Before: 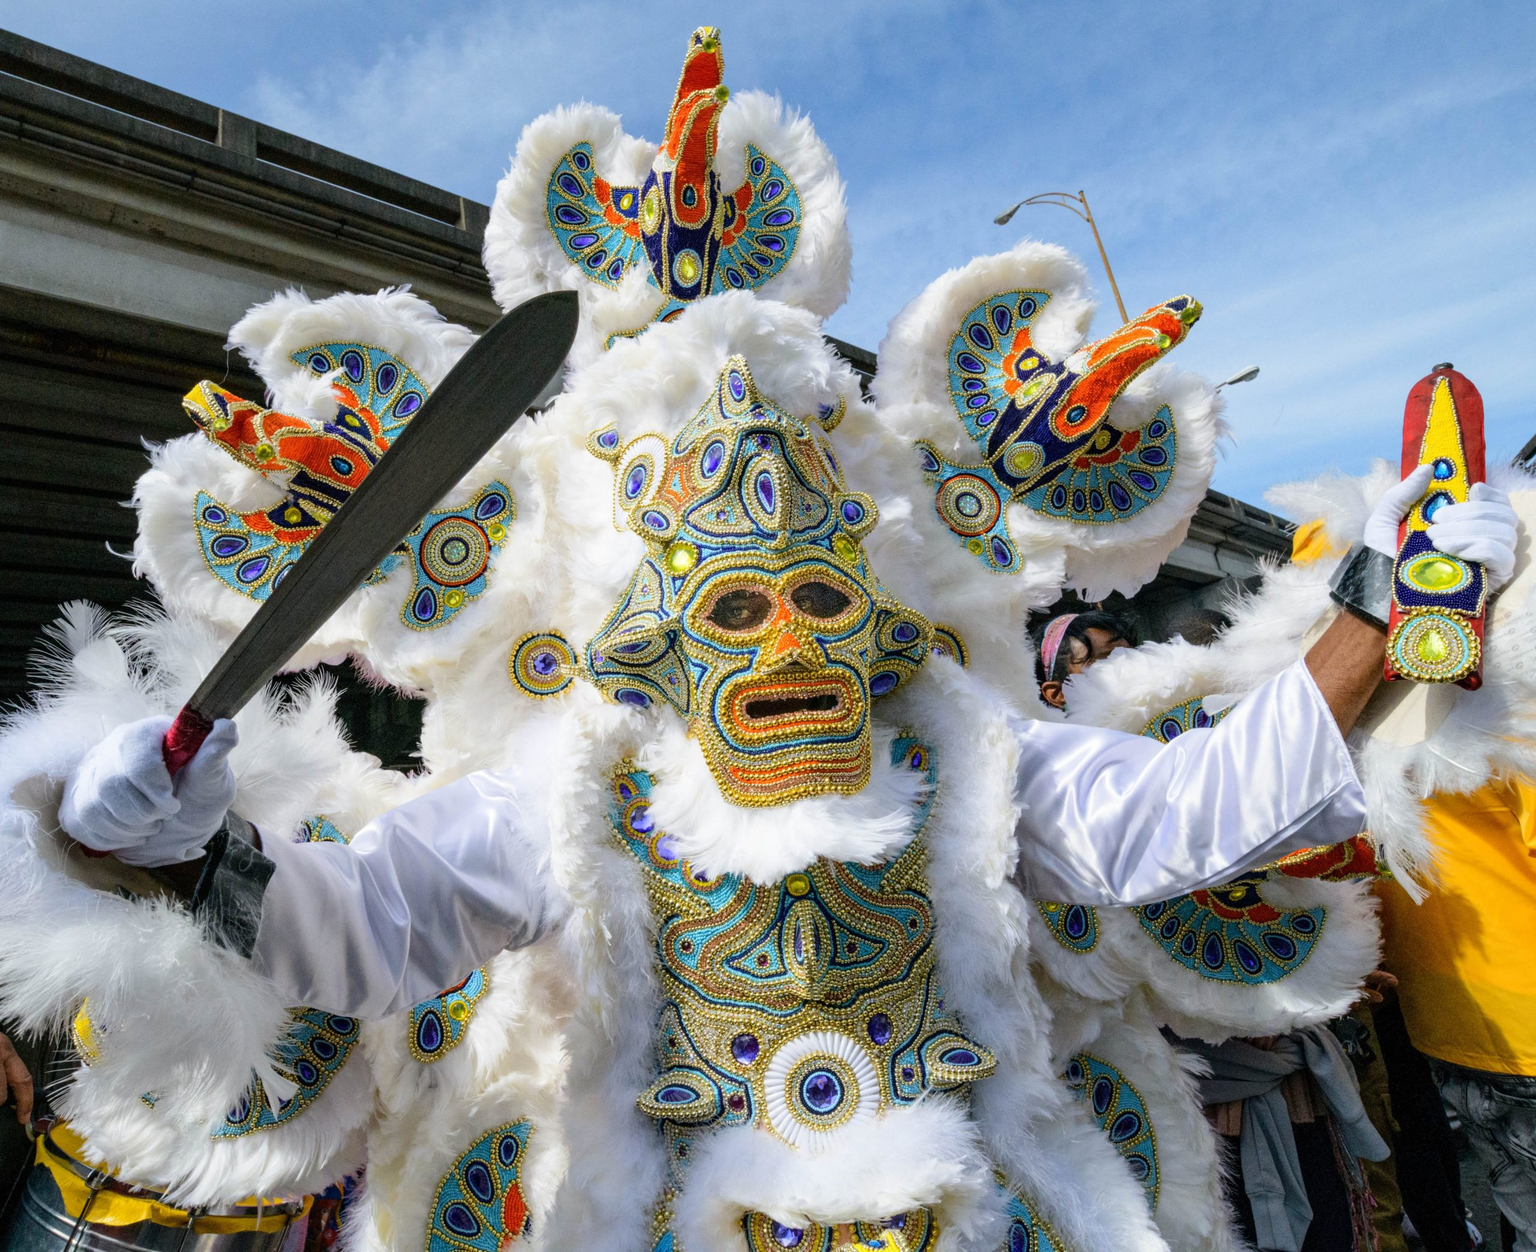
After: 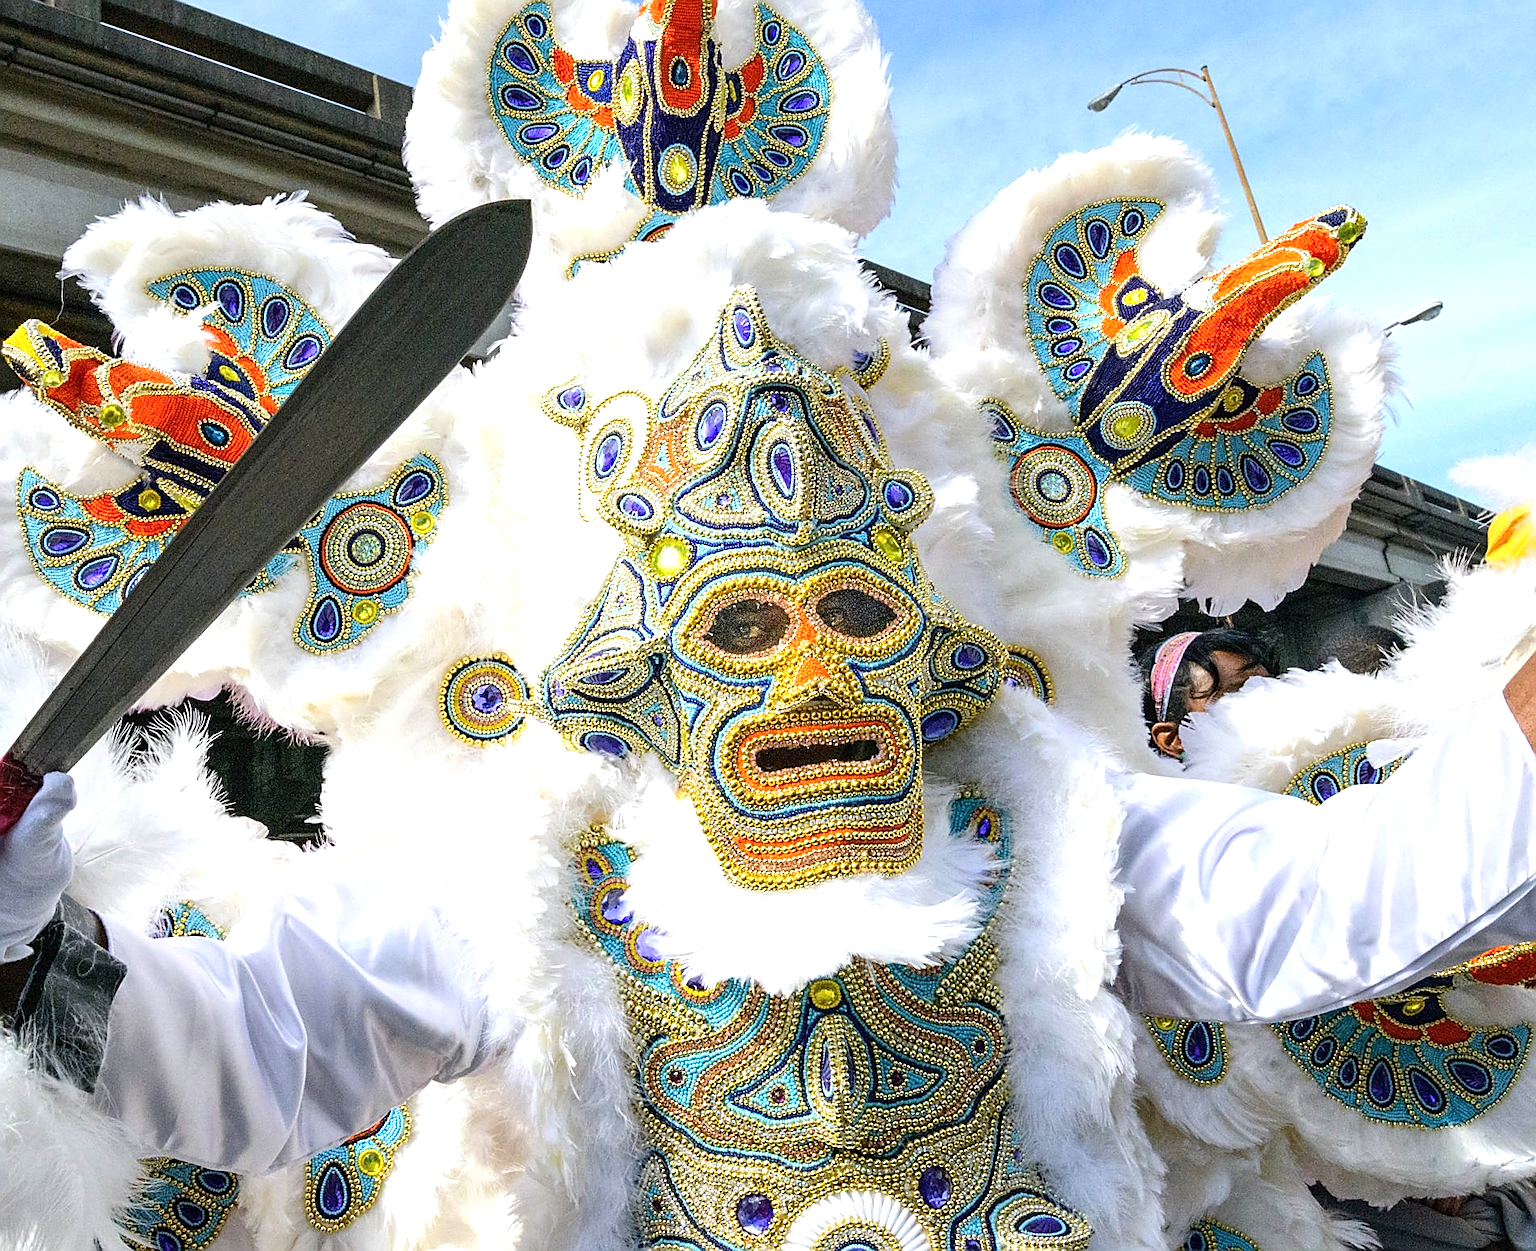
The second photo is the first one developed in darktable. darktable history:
crop and rotate: left 11.831%, top 11.346%, right 13.429%, bottom 13.899%
sharpen: radius 1.4, amount 1.25, threshold 0.7
exposure: black level correction 0, exposure 0.7 EV, compensate exposure bias true, compensate highlight preservation false
